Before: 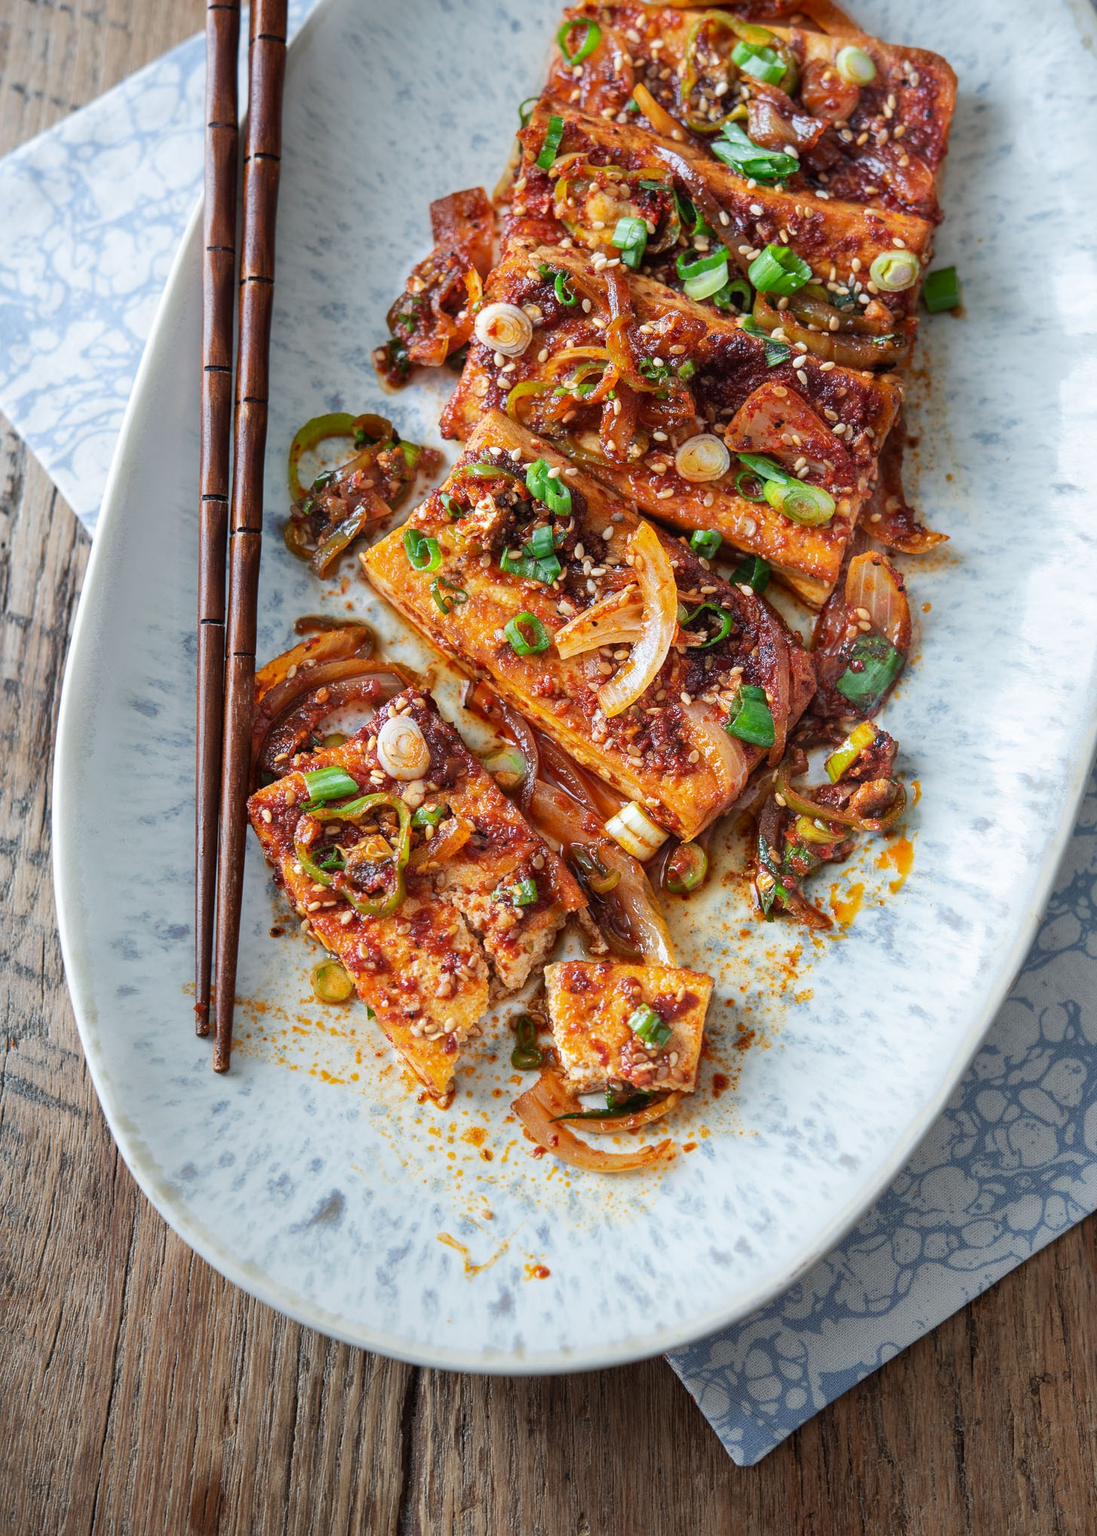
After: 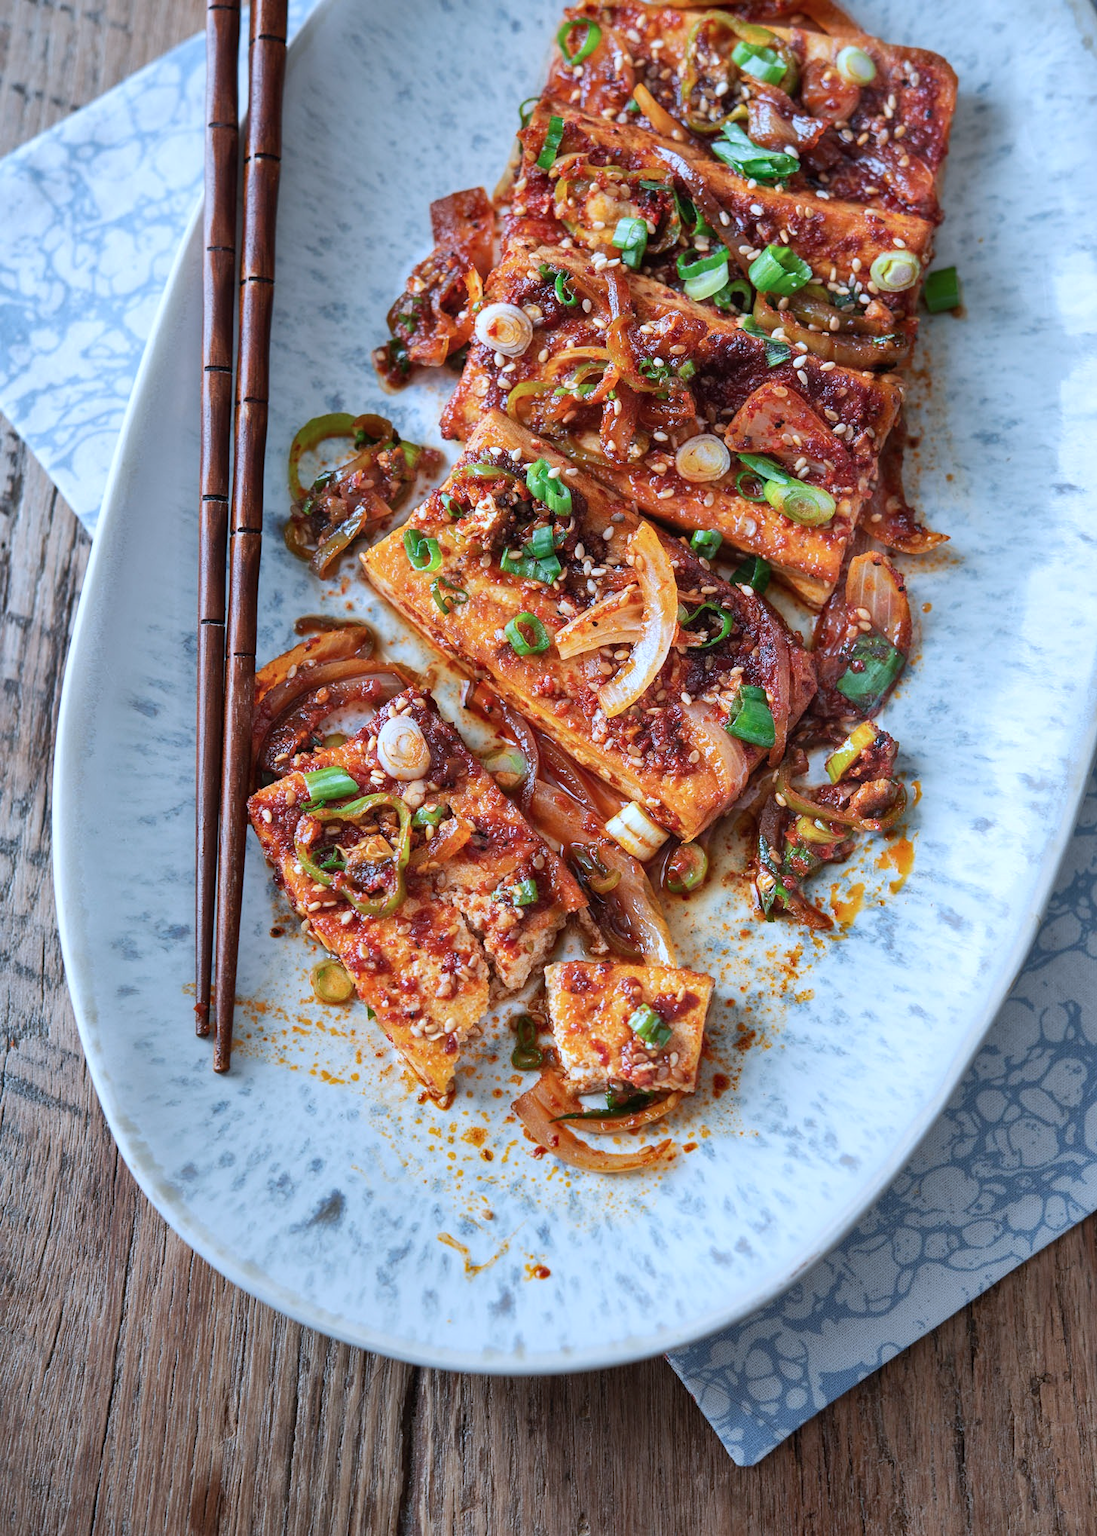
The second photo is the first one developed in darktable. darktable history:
color correction: highlights a* -1.88, highlights b* -18.26
contrast brightness saturation: contrast 0.047
shadows and highlights: low approximation 0.01, soften with gaussian
tone equalizer: smoothing diameter 24.86%, edges refinement/feathering 9.47, preserve details guided filter
